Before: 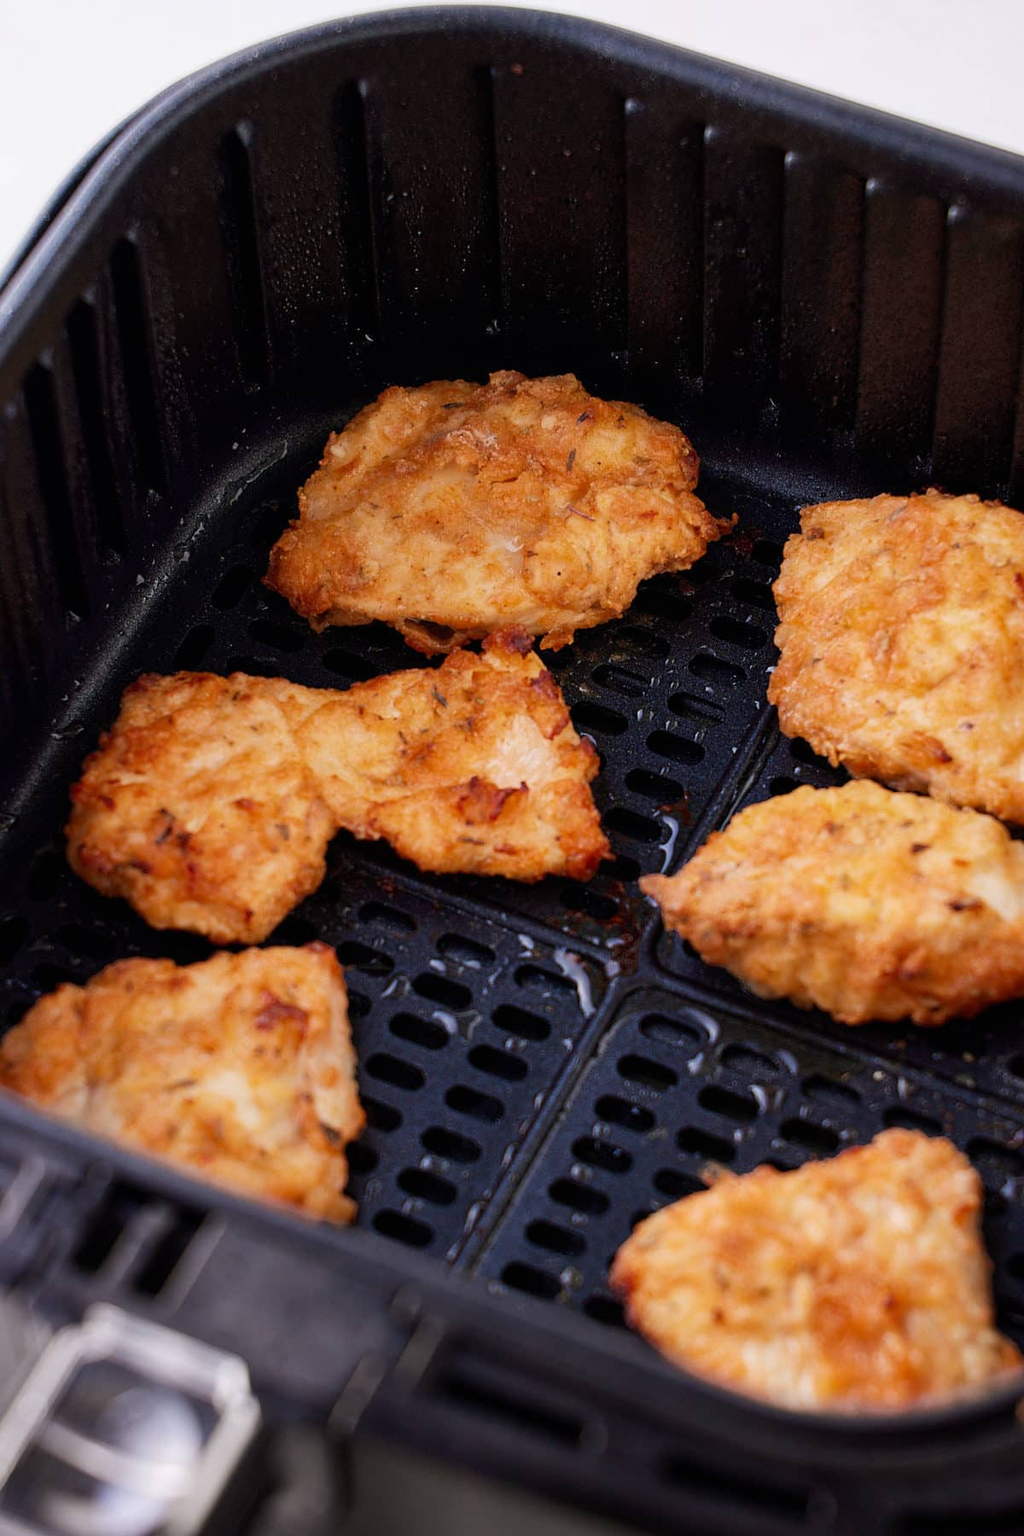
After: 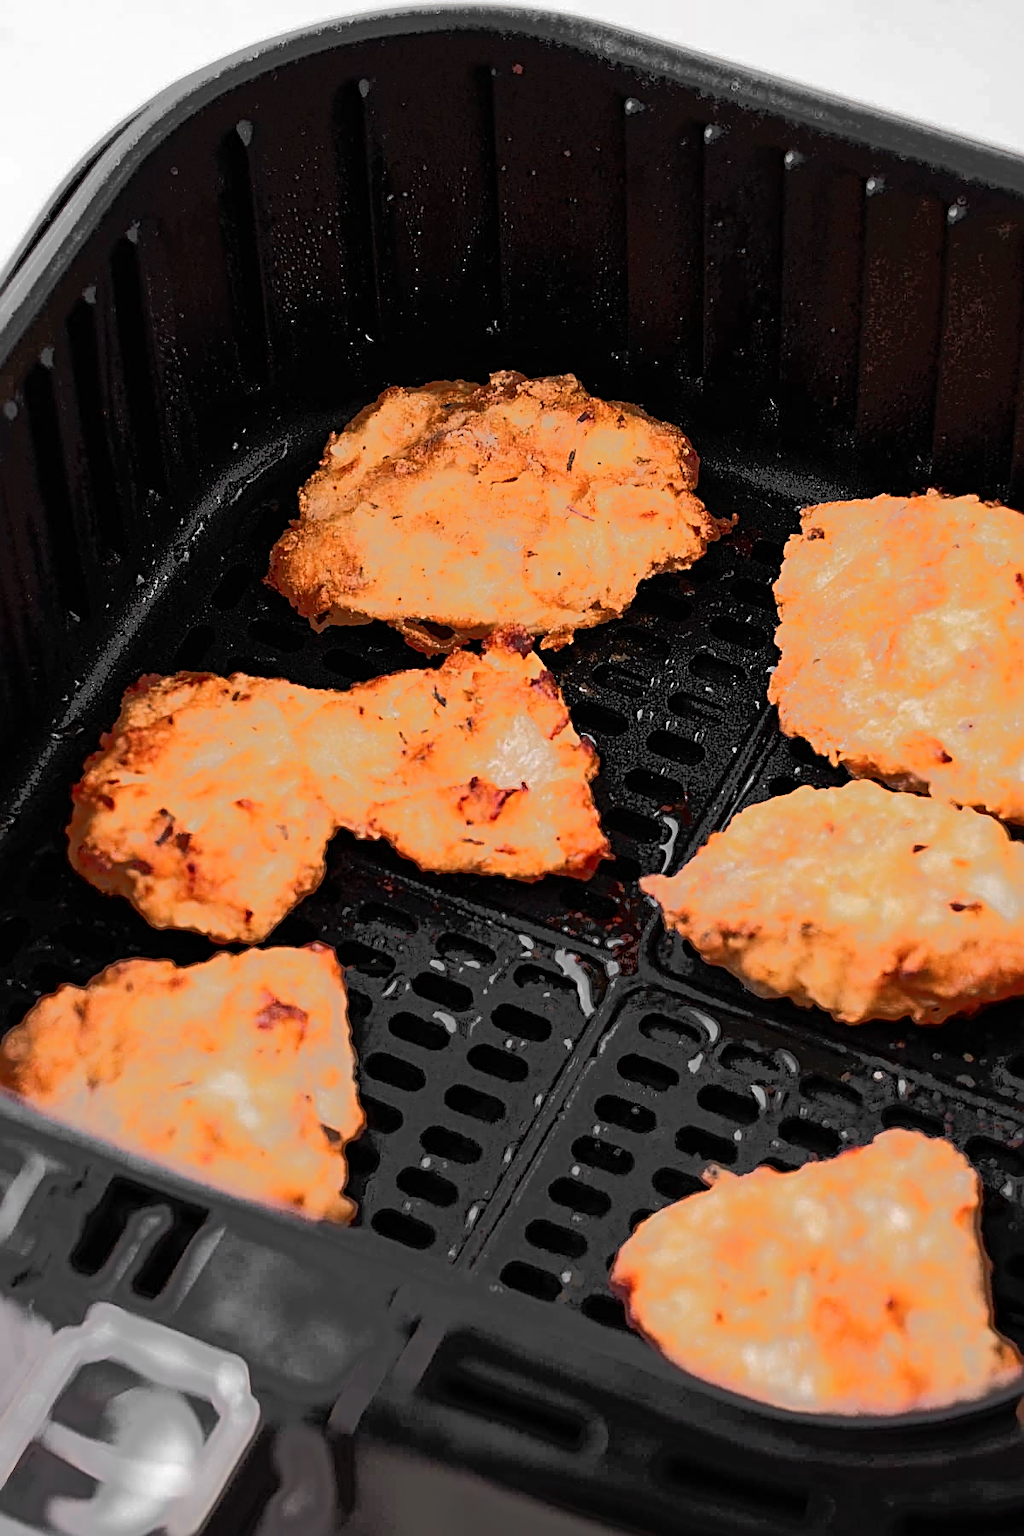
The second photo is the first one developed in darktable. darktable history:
sharpen: radius 3.133
color zones: curves: ch0 [(0, 0.447) (0.184, 0.543) (0.323, 0.476) (0.429, 0.445) (0.571, 0.443) (0.714, 0.451) (0.857, 0.452) (1, 0.447)]; ch1 [(0, 0.464) (0.176, 0.46) (0.287, 0.177) (0.429, 0.002) (0.571, 0) (0.714, 0) (0.857, 0) (1, 0.464)]
shadows and highlights: radius 334.52, shadows 64.3, highlights 4.96, compress 87.75%, soften with gaussian
tone equalizer: -7 EV -0.619 EV, -6 EV 1.04 EV, -5 EV -0.477 EV, -4 EV 0.468 EV, -3 EV 0.425 EV, -2 EV 0.15 EV, -1 EV -0.137 EV, +0 EV -0.375 EV, edges refinement/feathering 500, mask exposure compensation -1.57 EV, preserve details no
